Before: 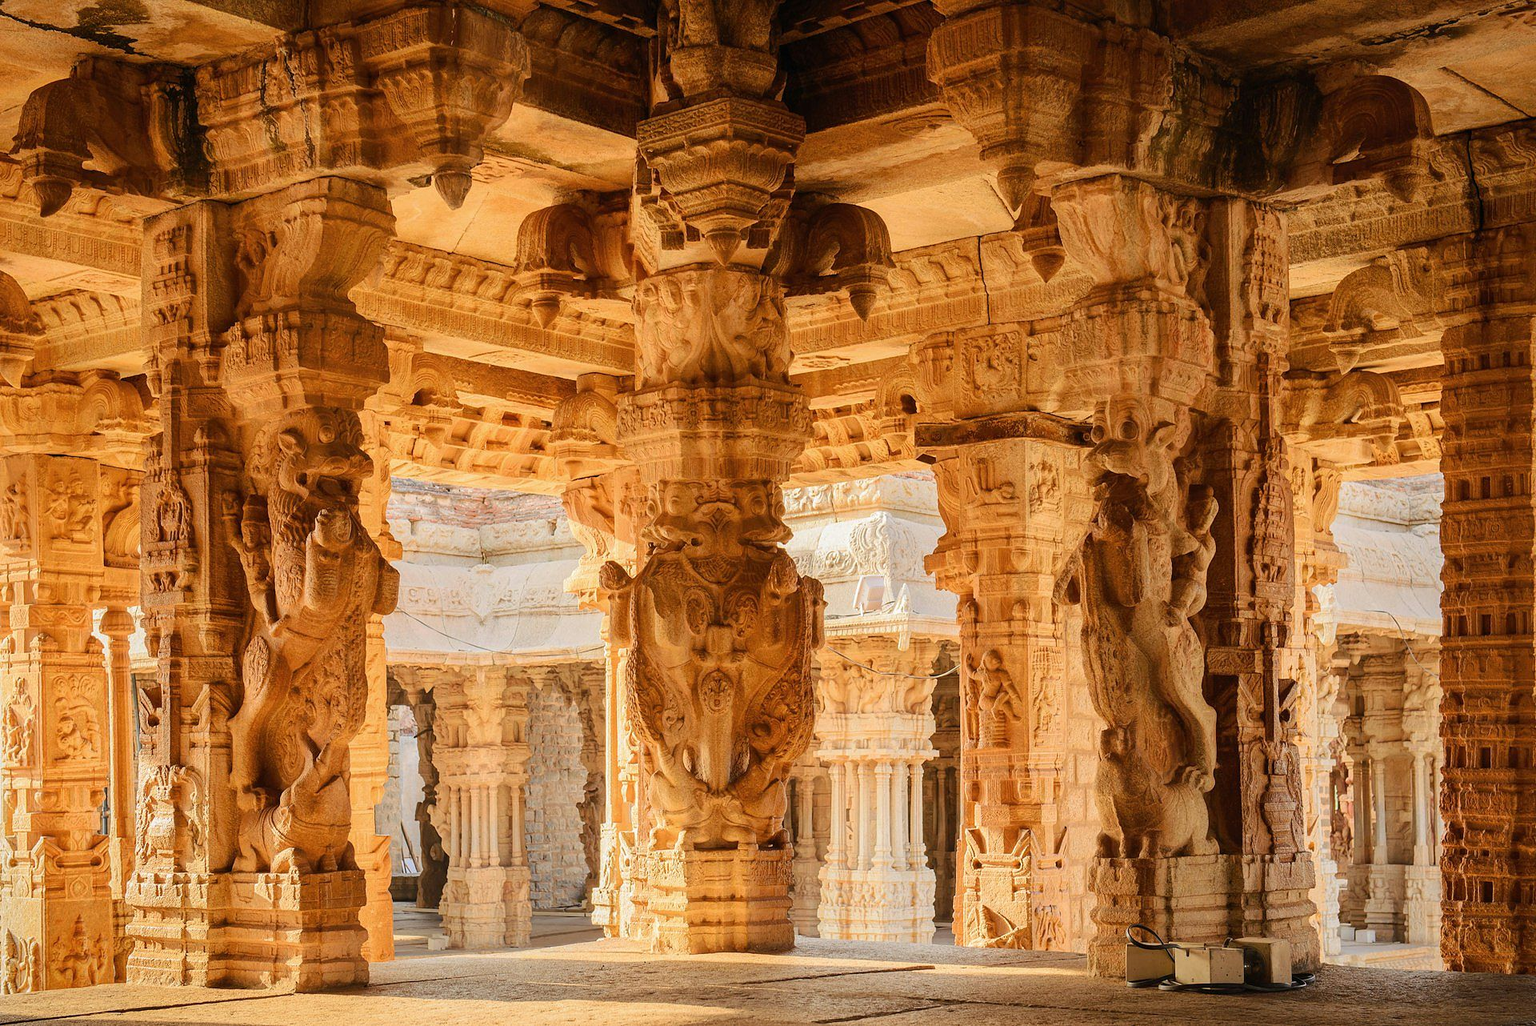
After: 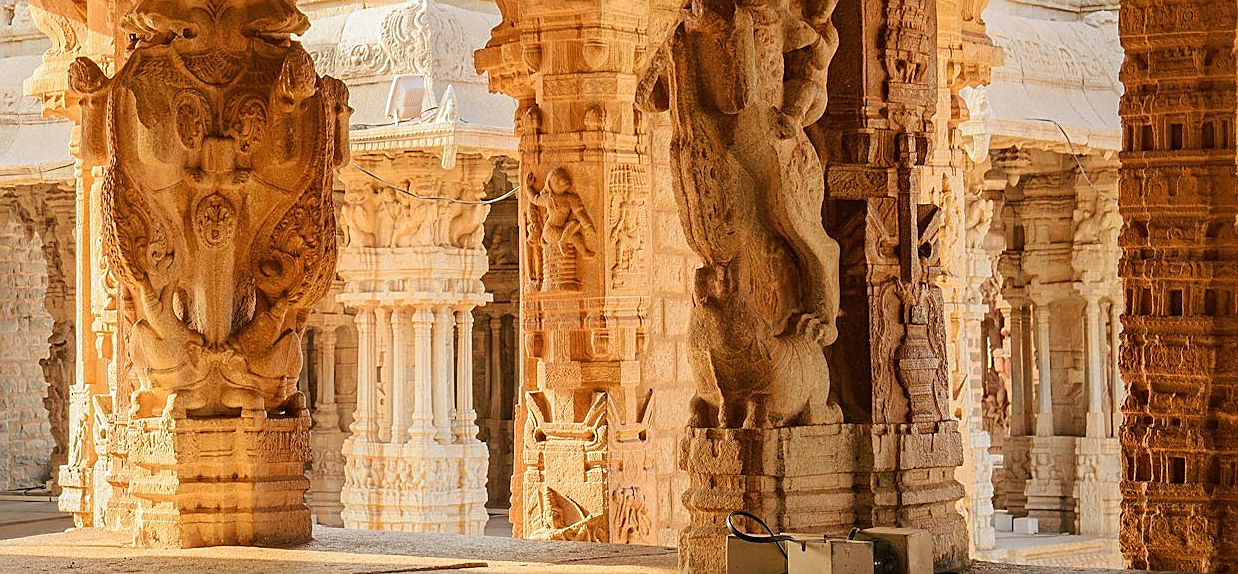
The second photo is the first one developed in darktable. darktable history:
crop and rotate: left 35.509%, top 50.238%, bottom 4.934%
sharpen: on, module defaults
